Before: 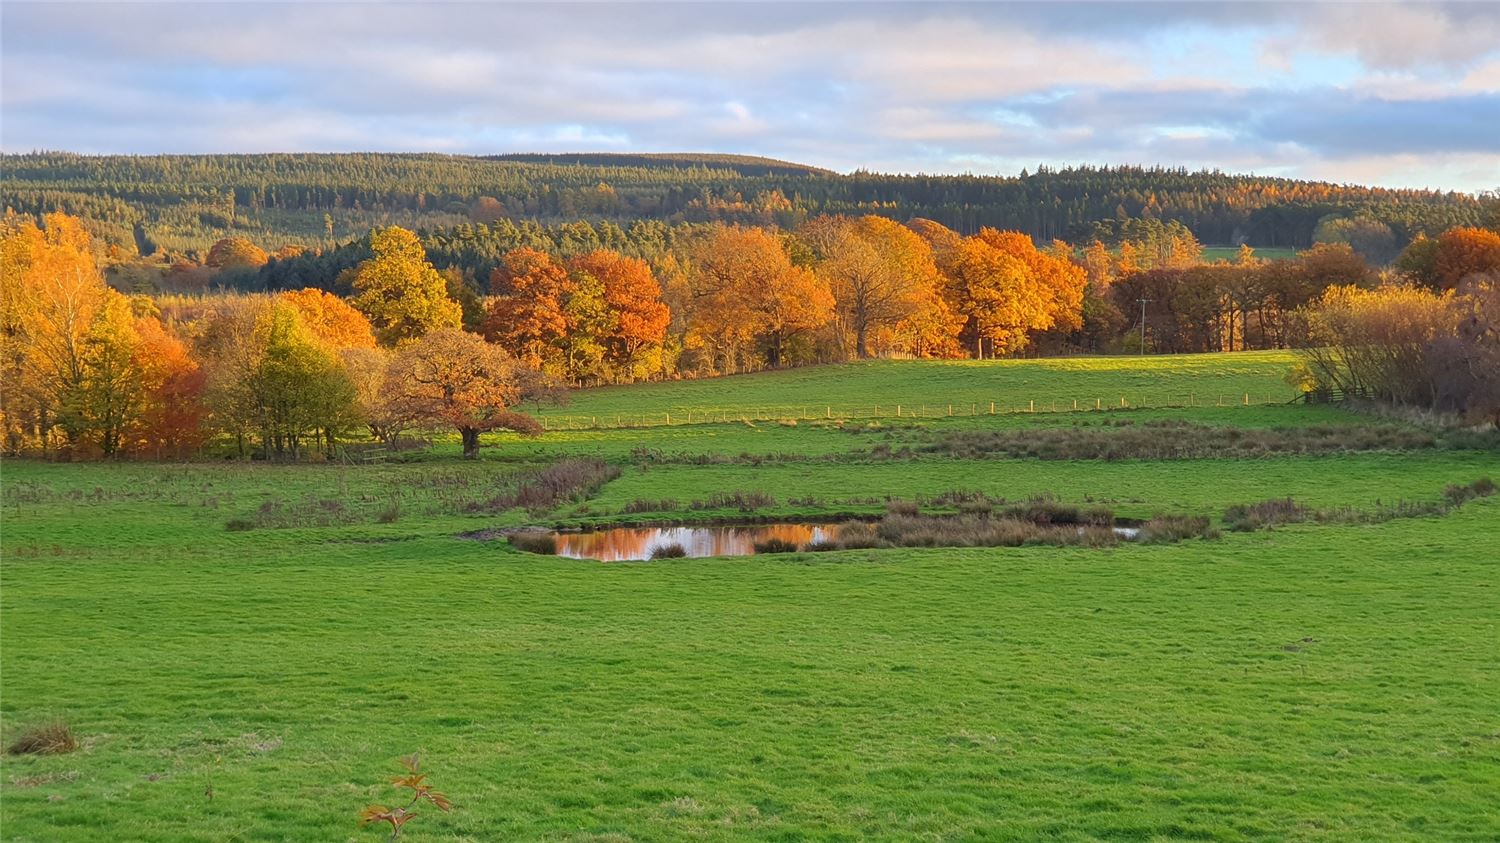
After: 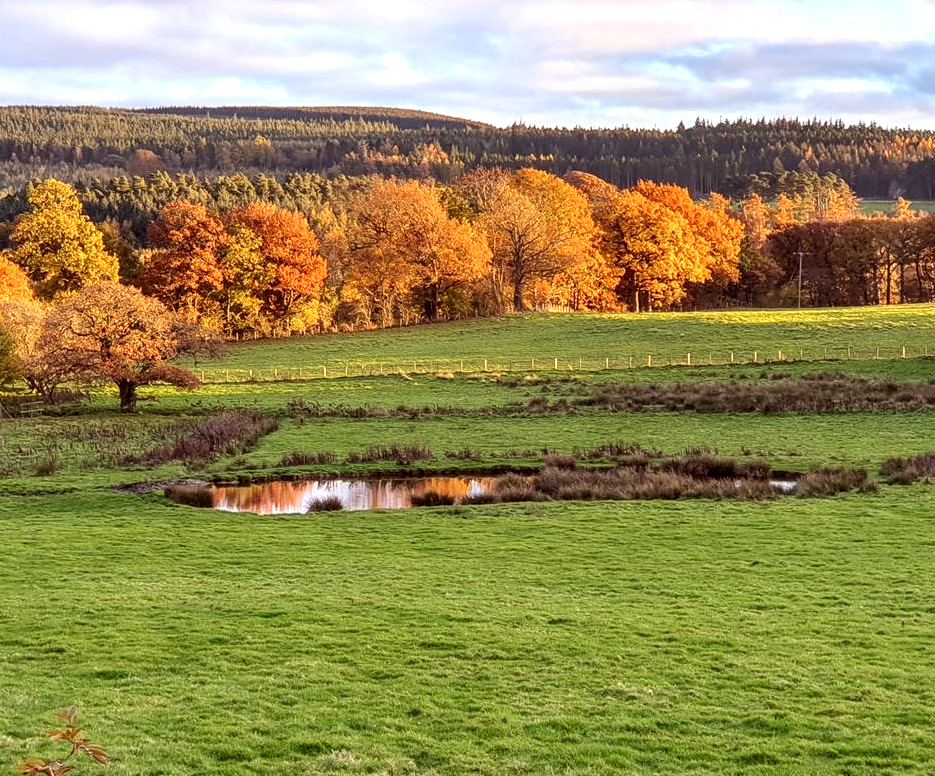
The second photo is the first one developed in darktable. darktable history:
tone equalizer: -8 EV -0.417 EV, -7 EV -0.389 EV, -6 EV -0.333 EV, -5 EV -0.222 EV, -3 EV 0.222 EV, -2 EV 0.333 EV, -1 EV 0.389 EV, +0 EV 0.417 EV, edges refinement/feathering 500, mask exposure compensation -1.57 EV, preserve details no
crop and rotate: left 22.918%, top 5.629%, right 14.711%, bottom 2.247%
rgb levels: mode RGB, independent channels, levels [[0, 0.474, 1], [0, 0.5, 1], [0, 0.5, 1]]
local contrast: detail 160%
